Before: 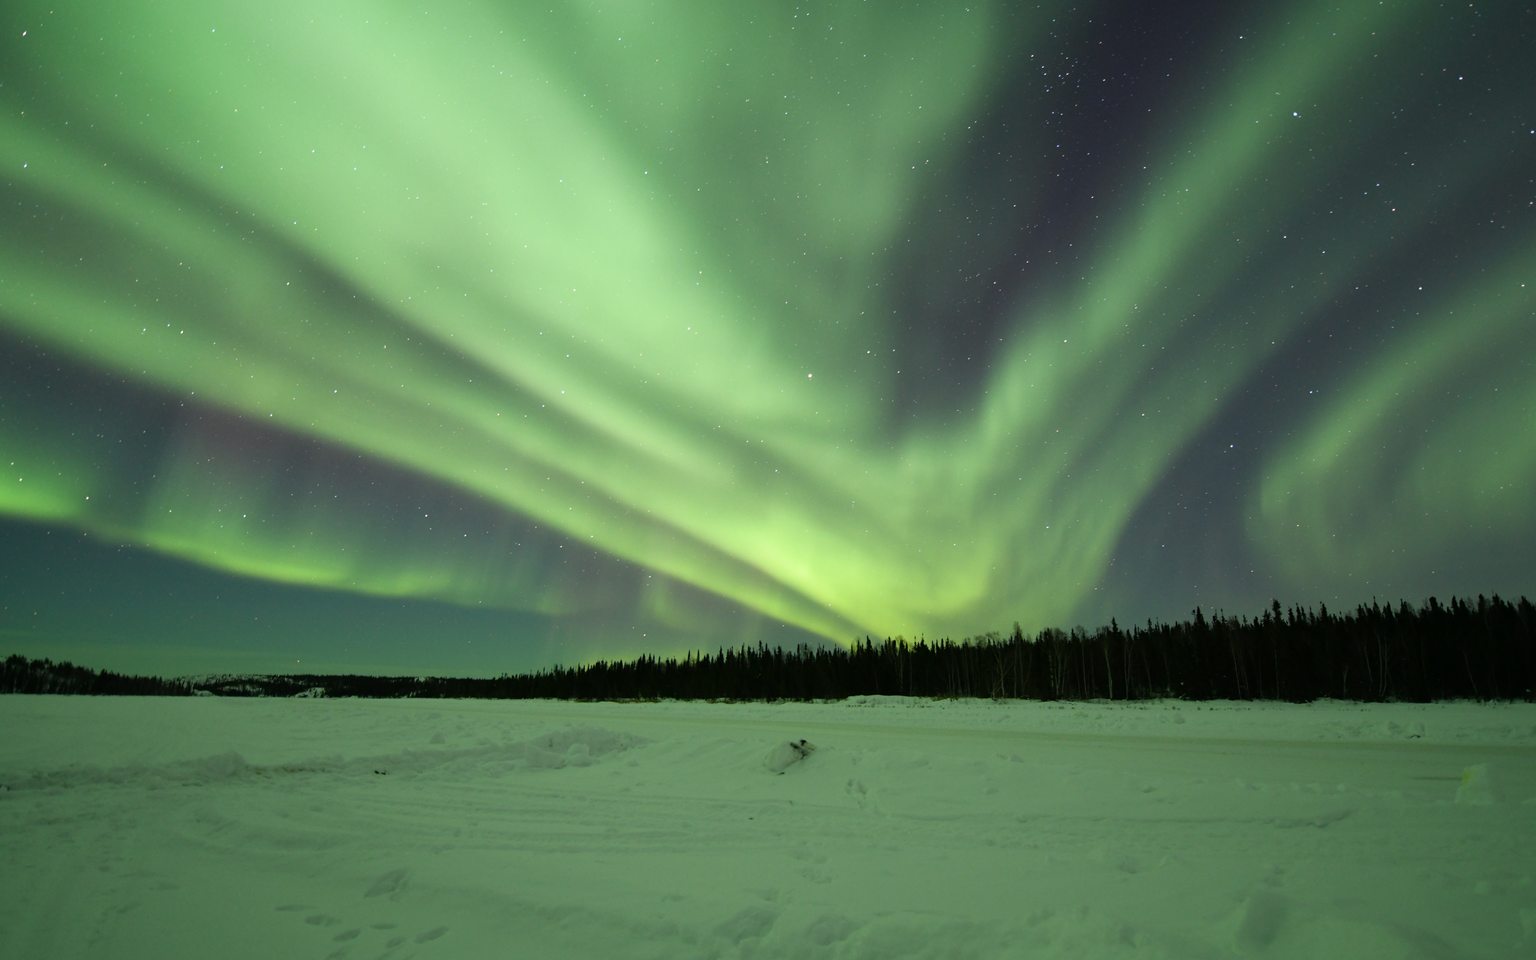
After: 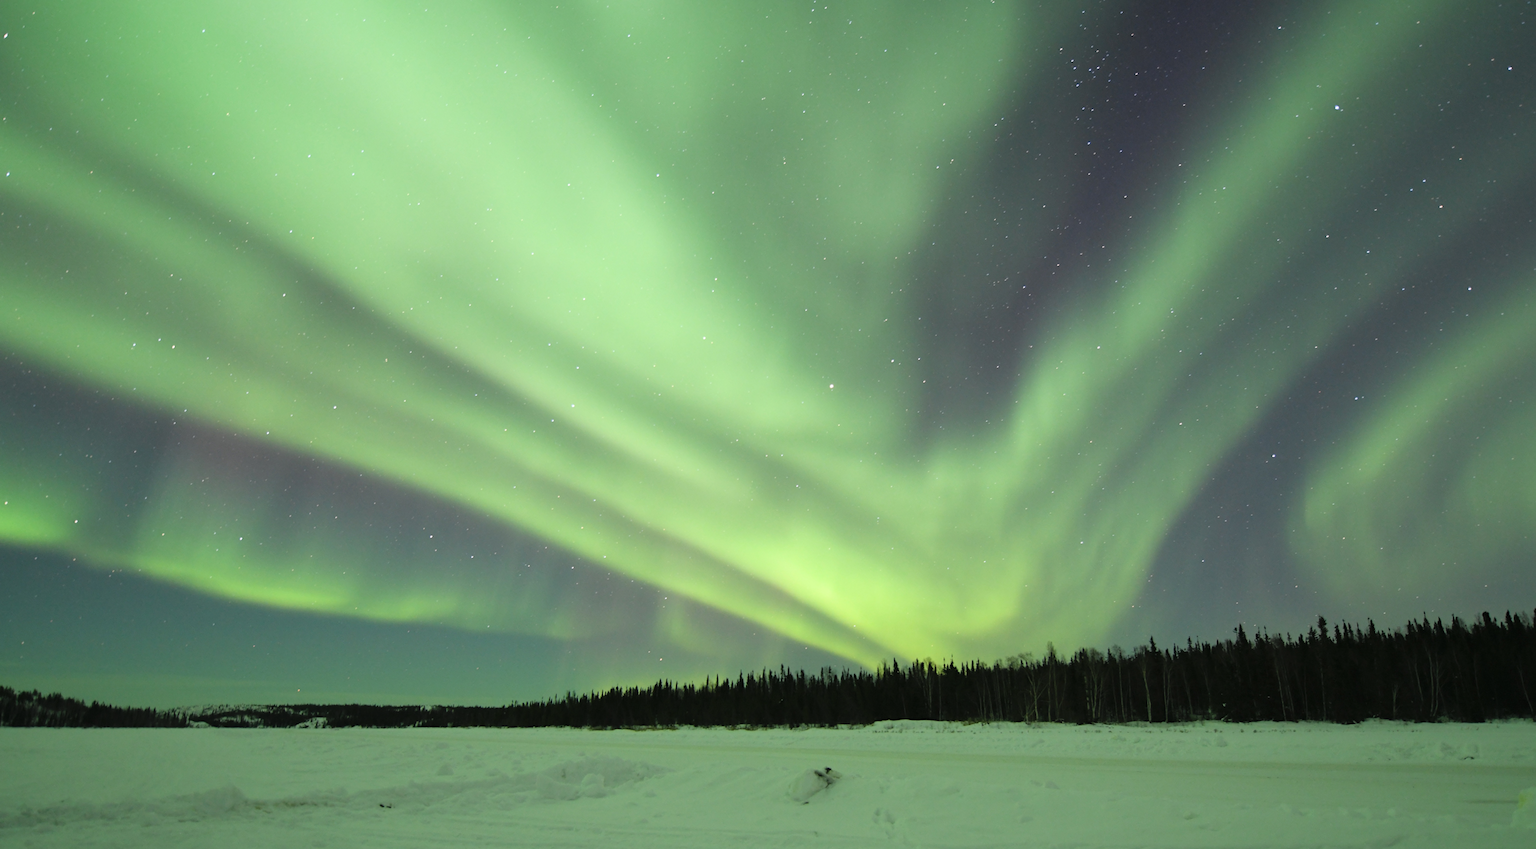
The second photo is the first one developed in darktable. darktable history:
crop and rotate: angle 0.541°, left 0.267%, right 2.758%, bottom 14.114%
contrast brightness saturation: brightness 0.127
